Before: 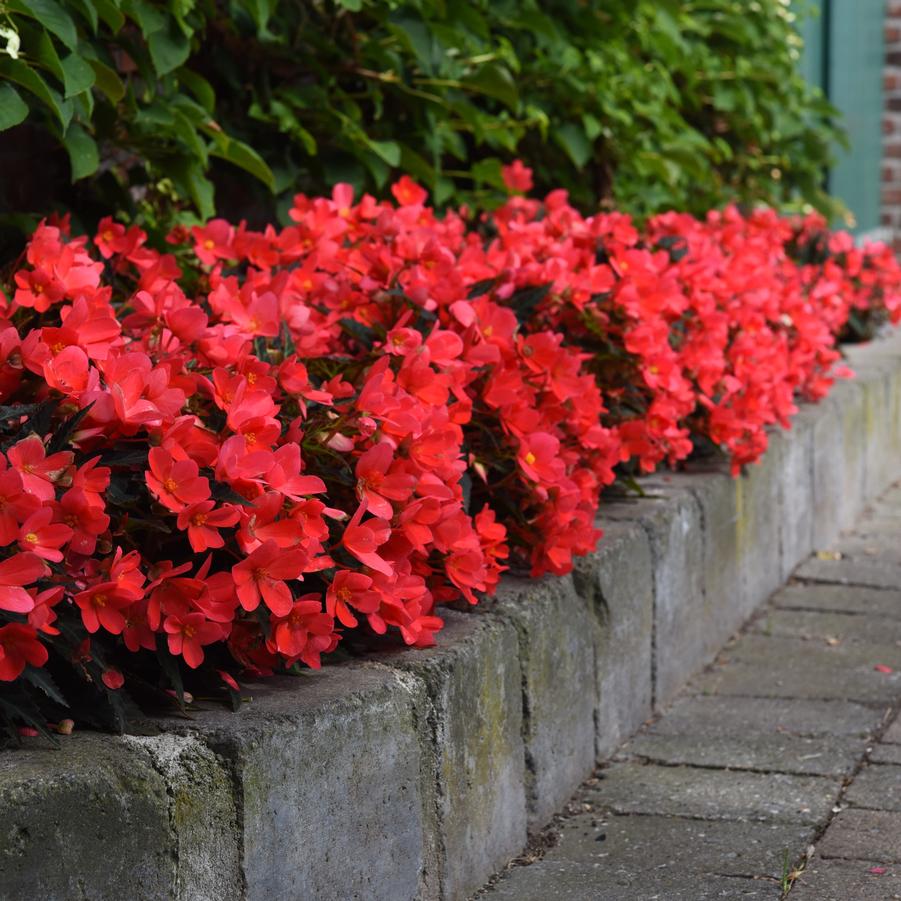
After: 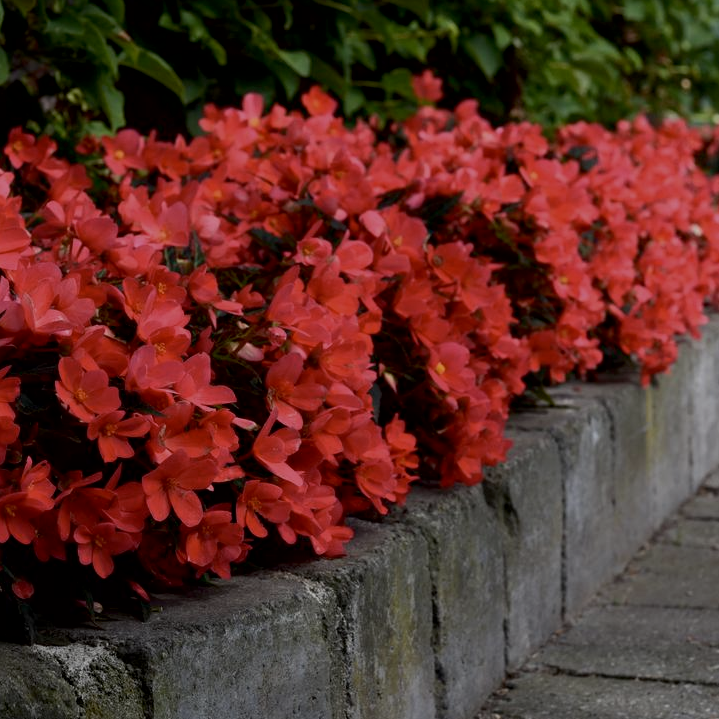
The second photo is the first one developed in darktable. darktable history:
crop and rotate: left 10.071%, top 10.071%, right 10.02%, bottom 10.02%
contrast brightness saturation: contrast 0.11, saturation -0.17
exposure: black level correction 0.009, exposure -0.637 EV, compensate highlight preservation false
